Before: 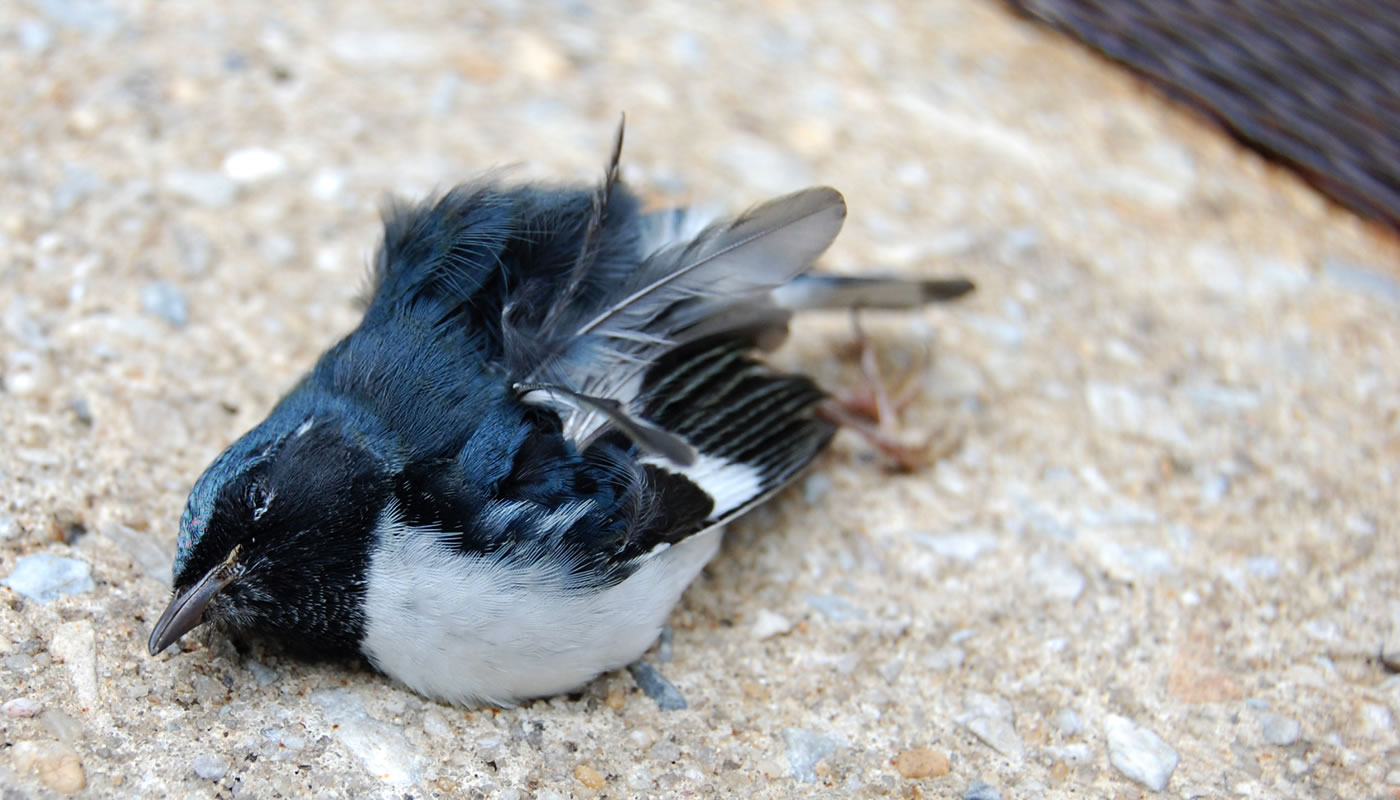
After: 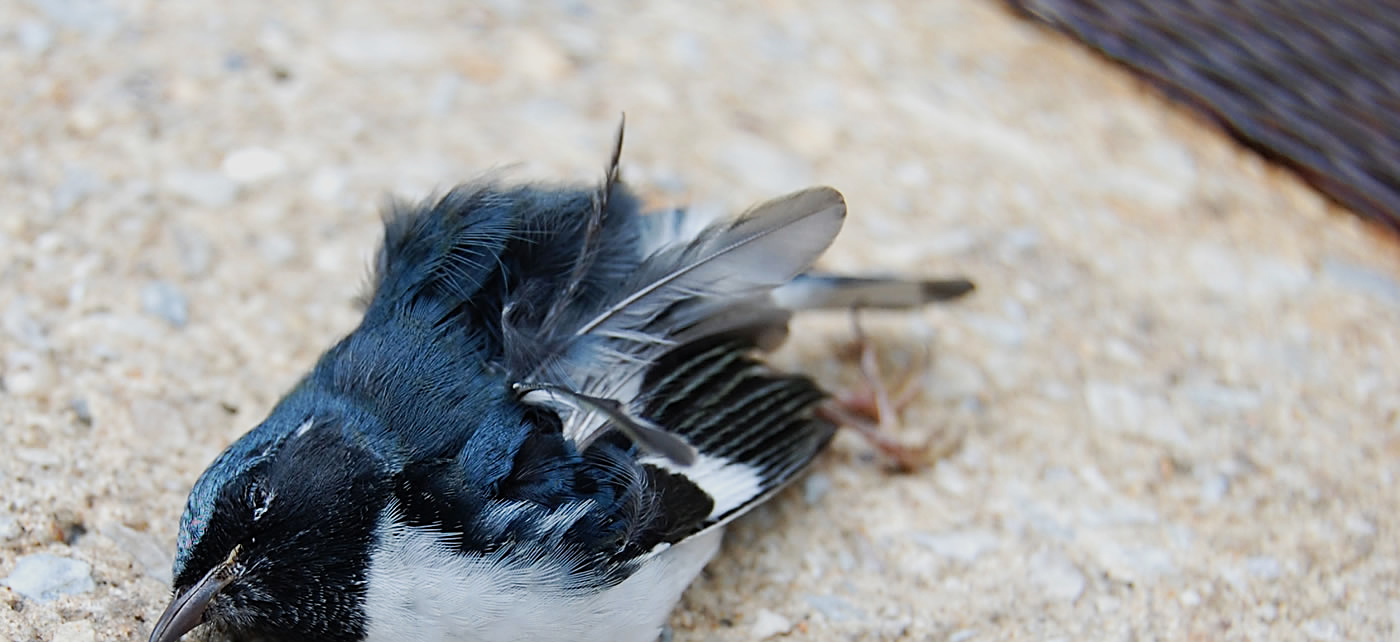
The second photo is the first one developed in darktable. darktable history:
sigmoid: contrast 1.22, skew 0.65
sharpen: on, module defaults
crop: bottom 19.644%
